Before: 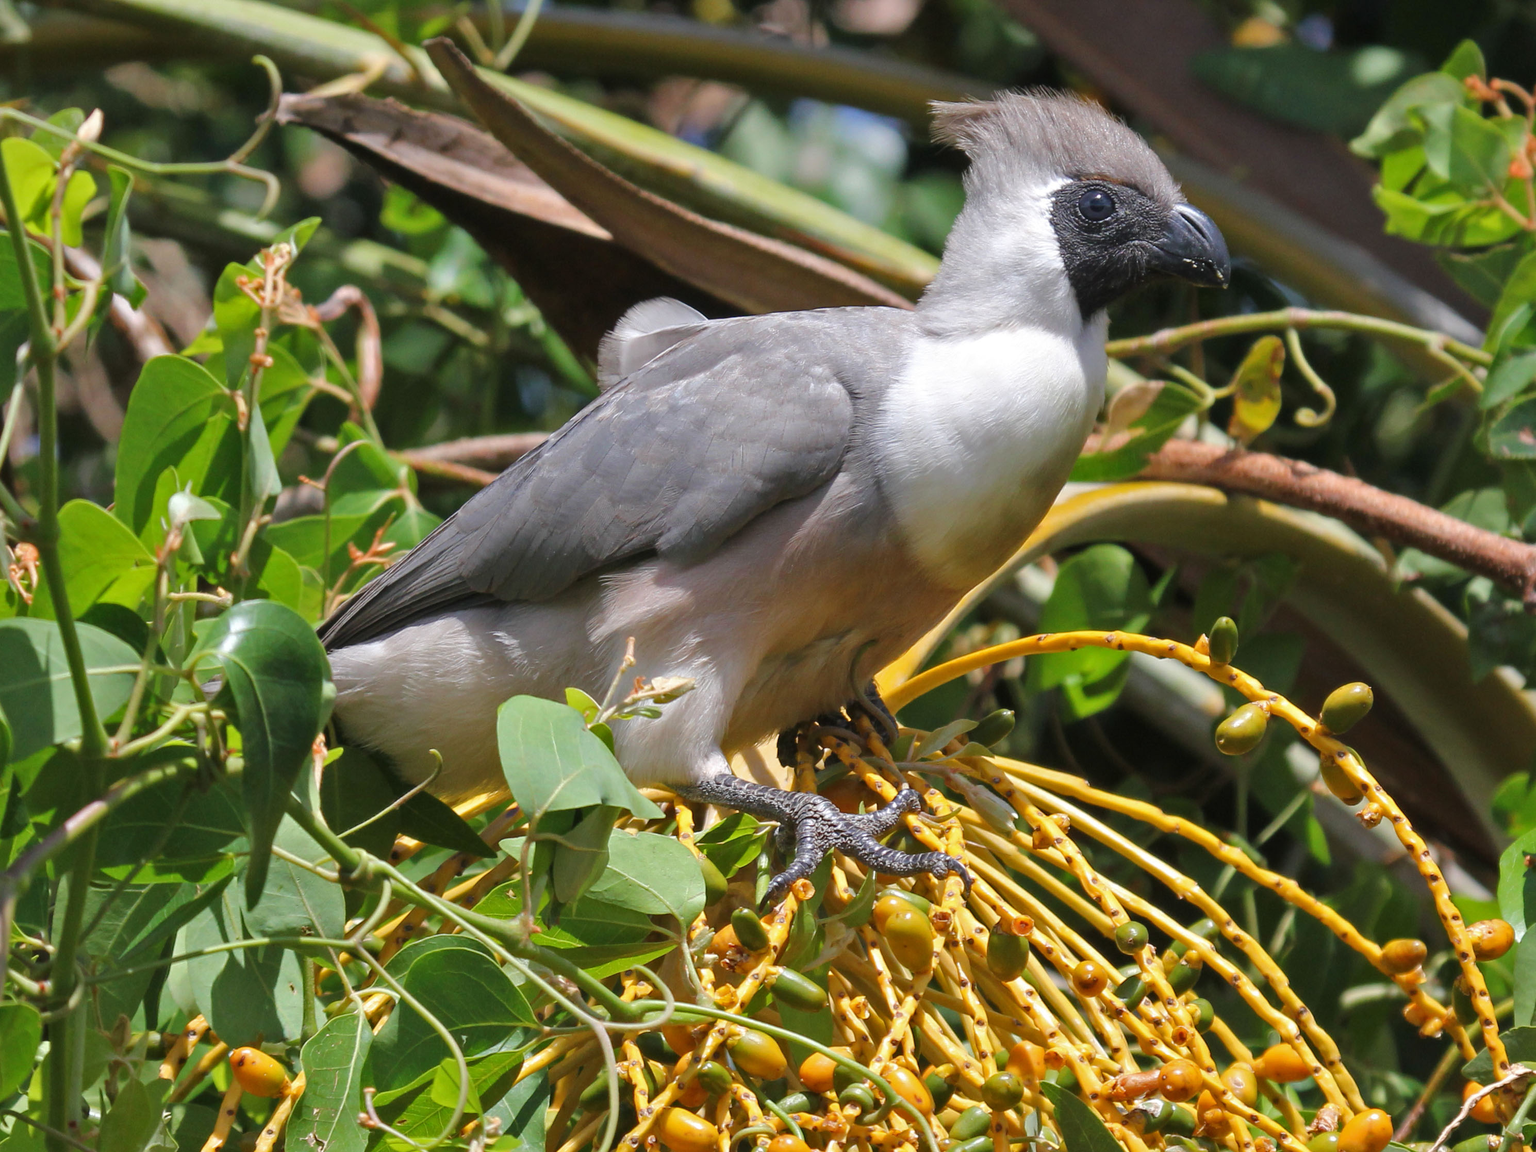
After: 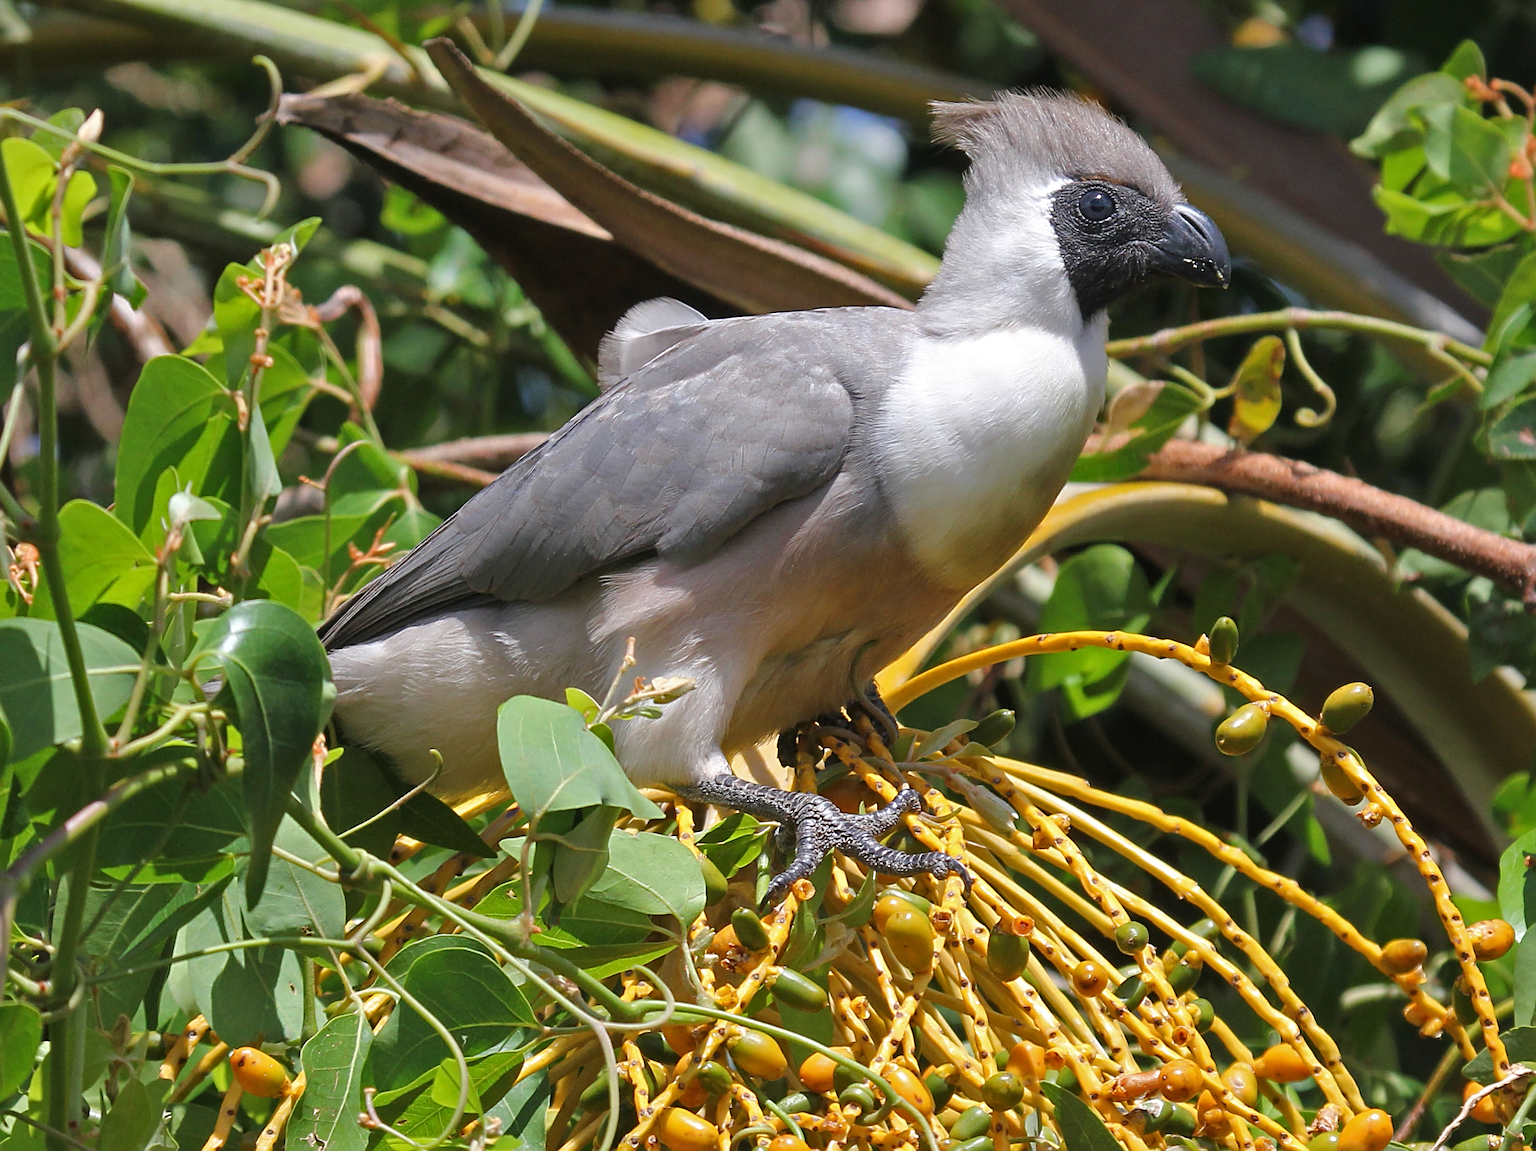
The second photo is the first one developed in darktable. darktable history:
sharpen: radius 3.101
